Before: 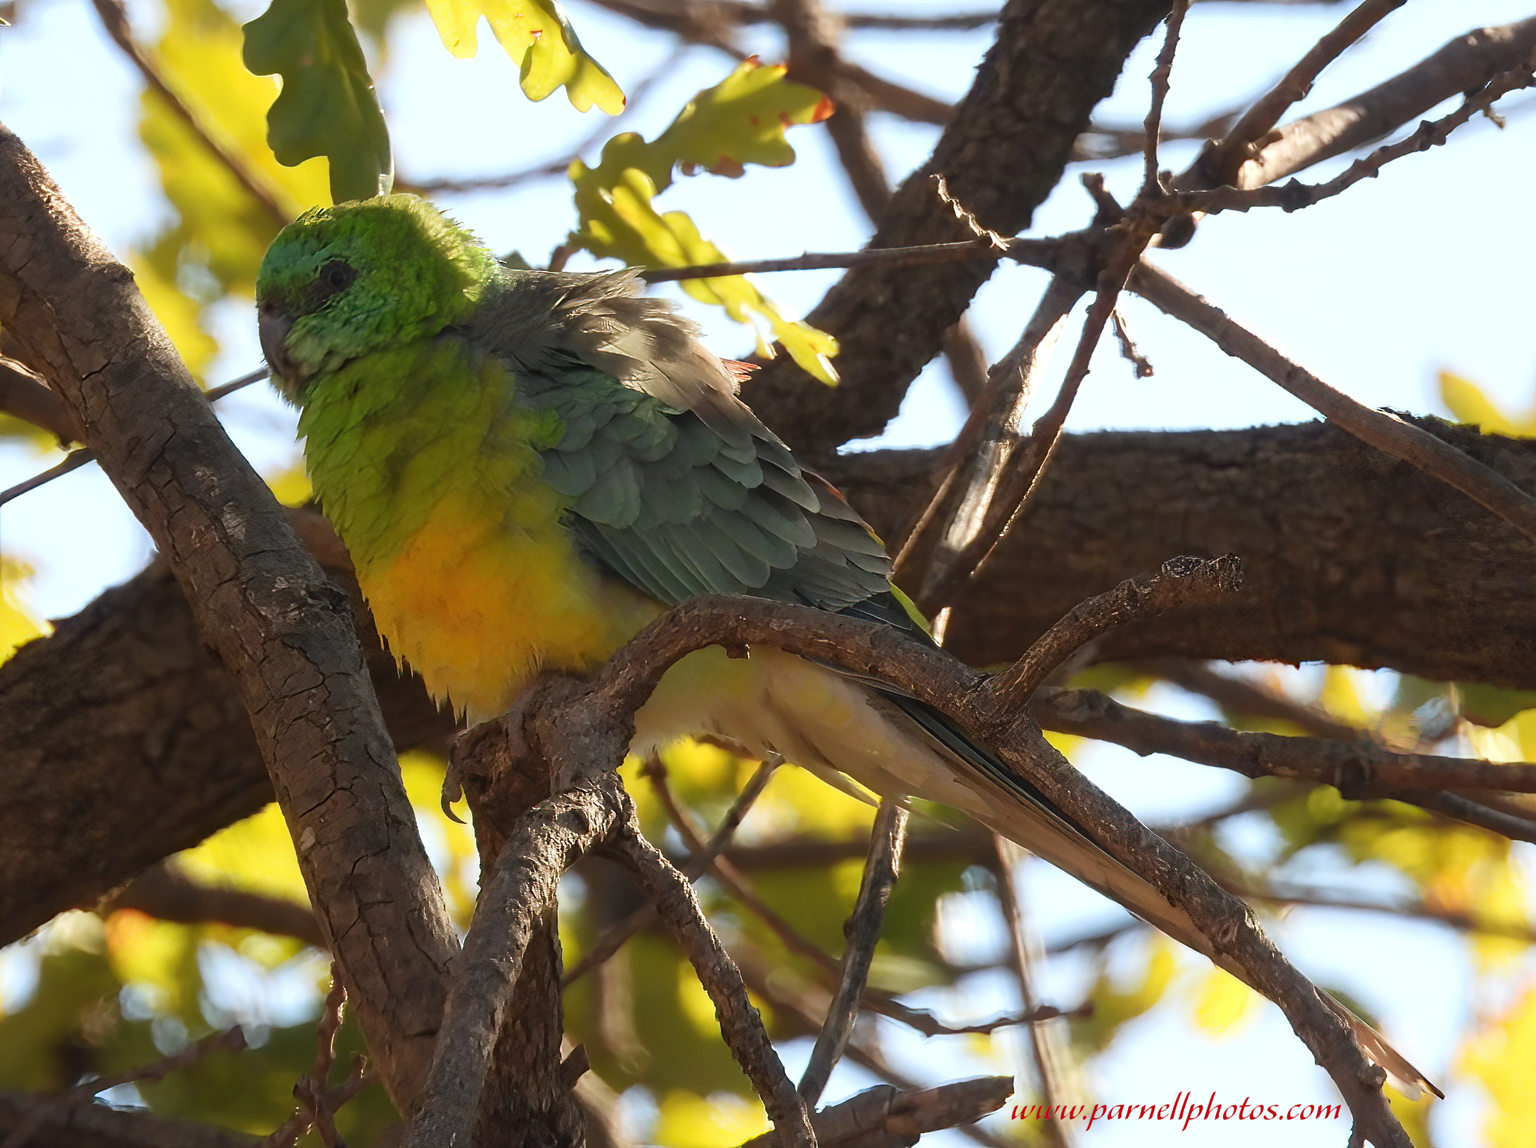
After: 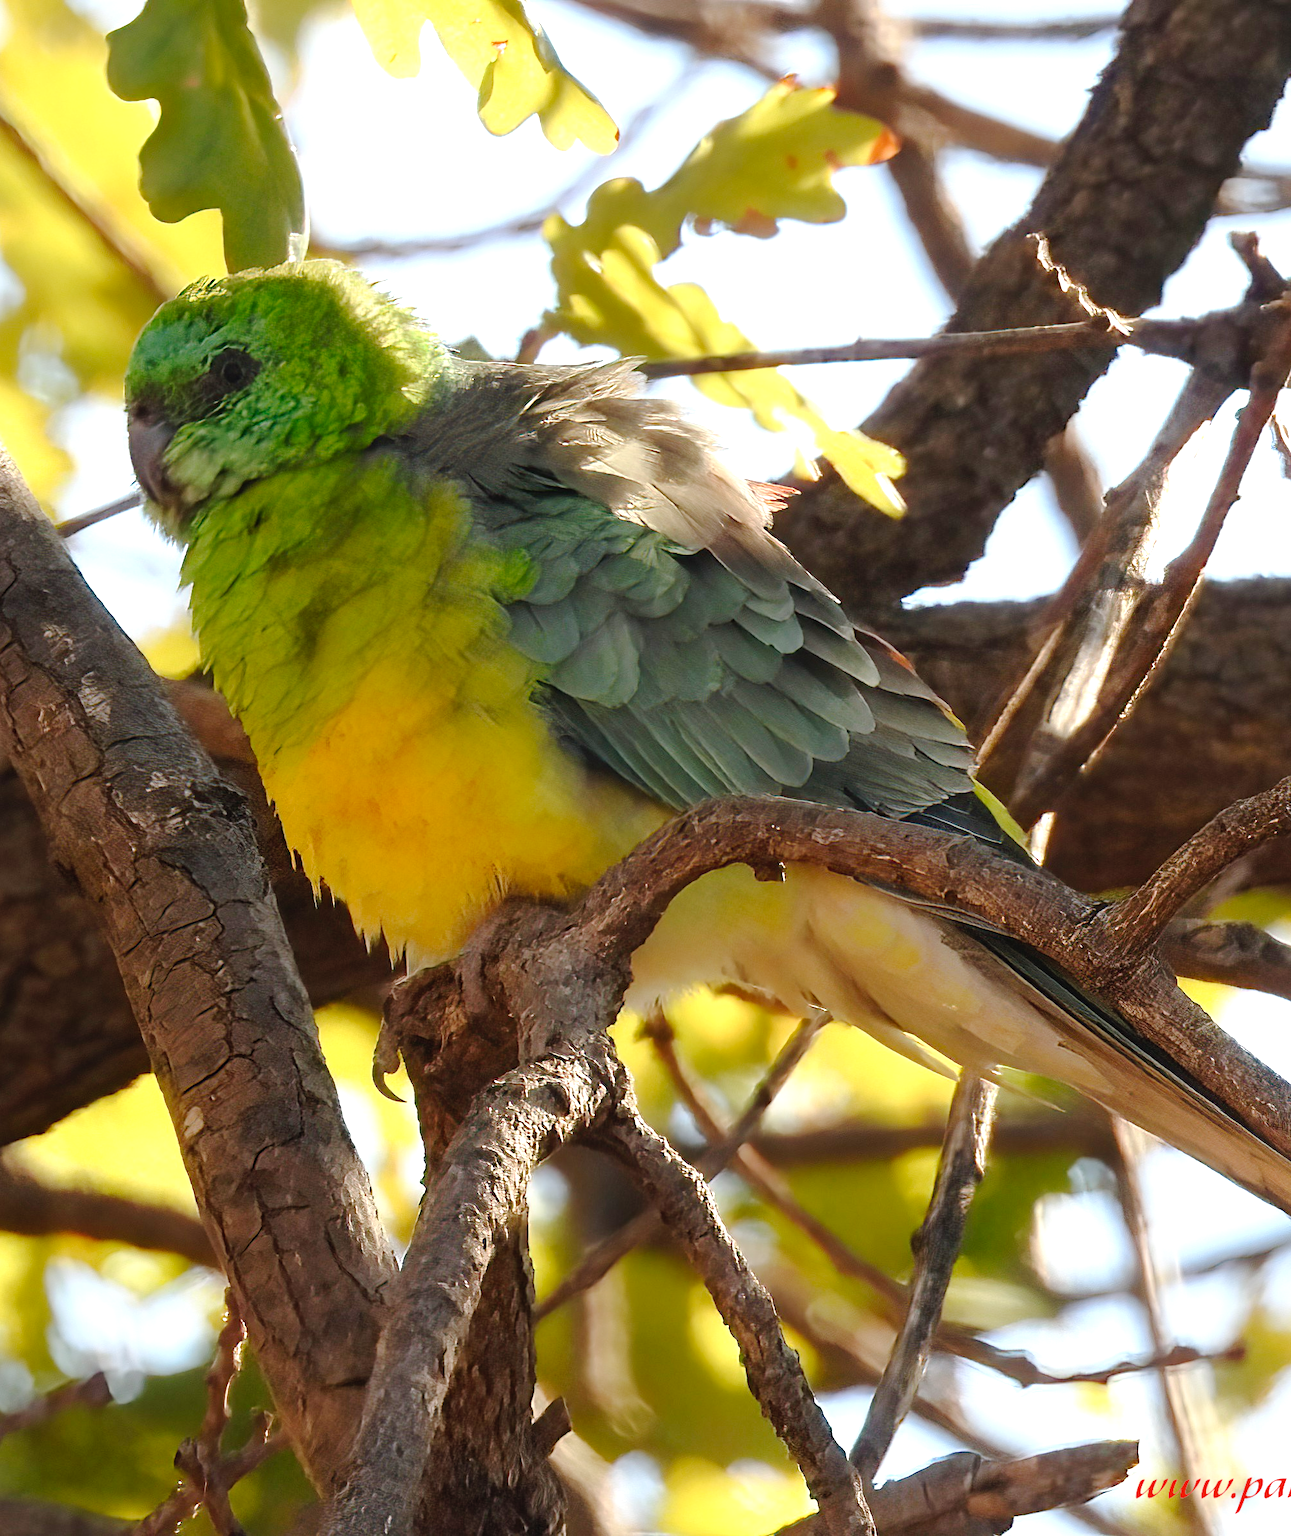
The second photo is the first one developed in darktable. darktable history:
crop: left 10.644%, right 26.528%
tone curve: curves: ch0 [(0, 0) (0.003, 0.012) (0.011, 0.014) (0.025, 0.019) (0.044, 0.028) (0.069, 0.039) (0.1, 0.056) (0.136, 0.093) (0.177, 0.147) (0.224, 0.214) (0.277, 0.29) (0.335, 0.381) (0.399, 0.476) (0.468, 0.557) (0.543, 0.635) (0.623, 0.697) (0.709, 0.764) (0.801, 0.831) (0.898, 0.917) (1, 1)], preserve colors none
exposure: black level correction 0, exposure 0.5 EV, compensate exposure bias true, compensate highlight preservation false
